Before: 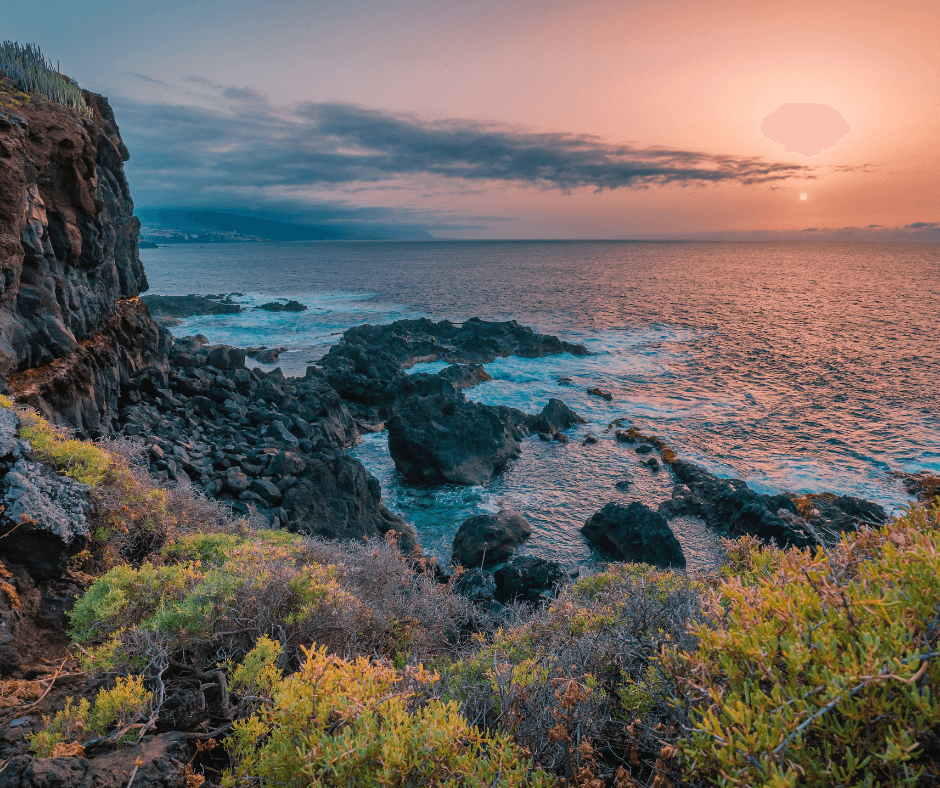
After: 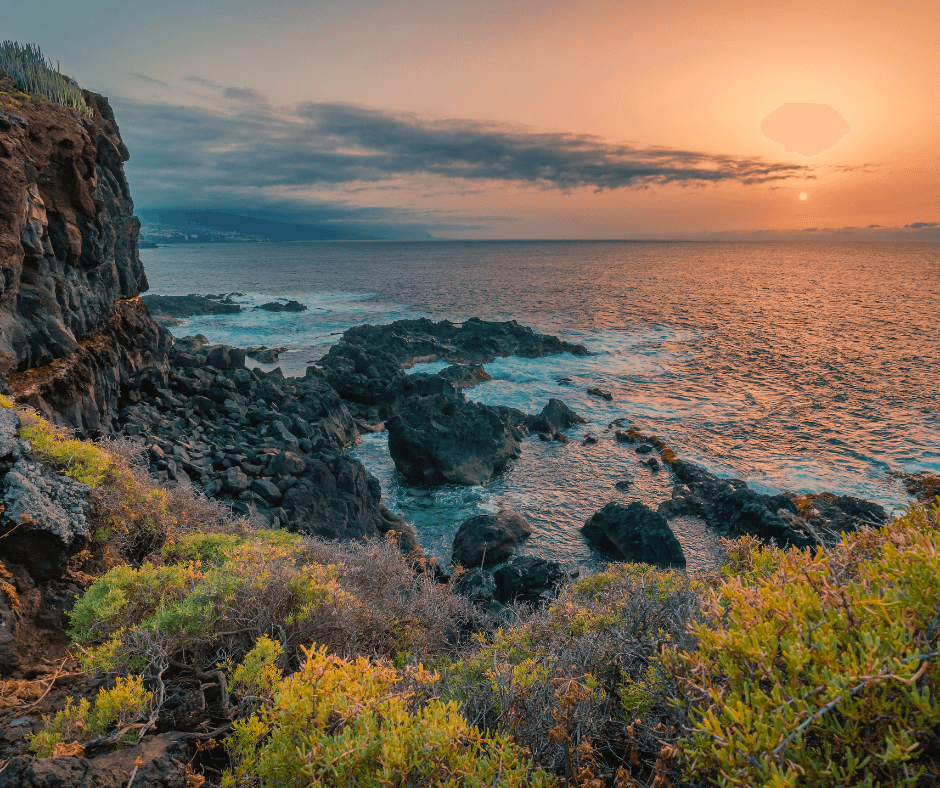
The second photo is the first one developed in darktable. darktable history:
color correction: highlights a* 1.35, highlights b* 17.25
